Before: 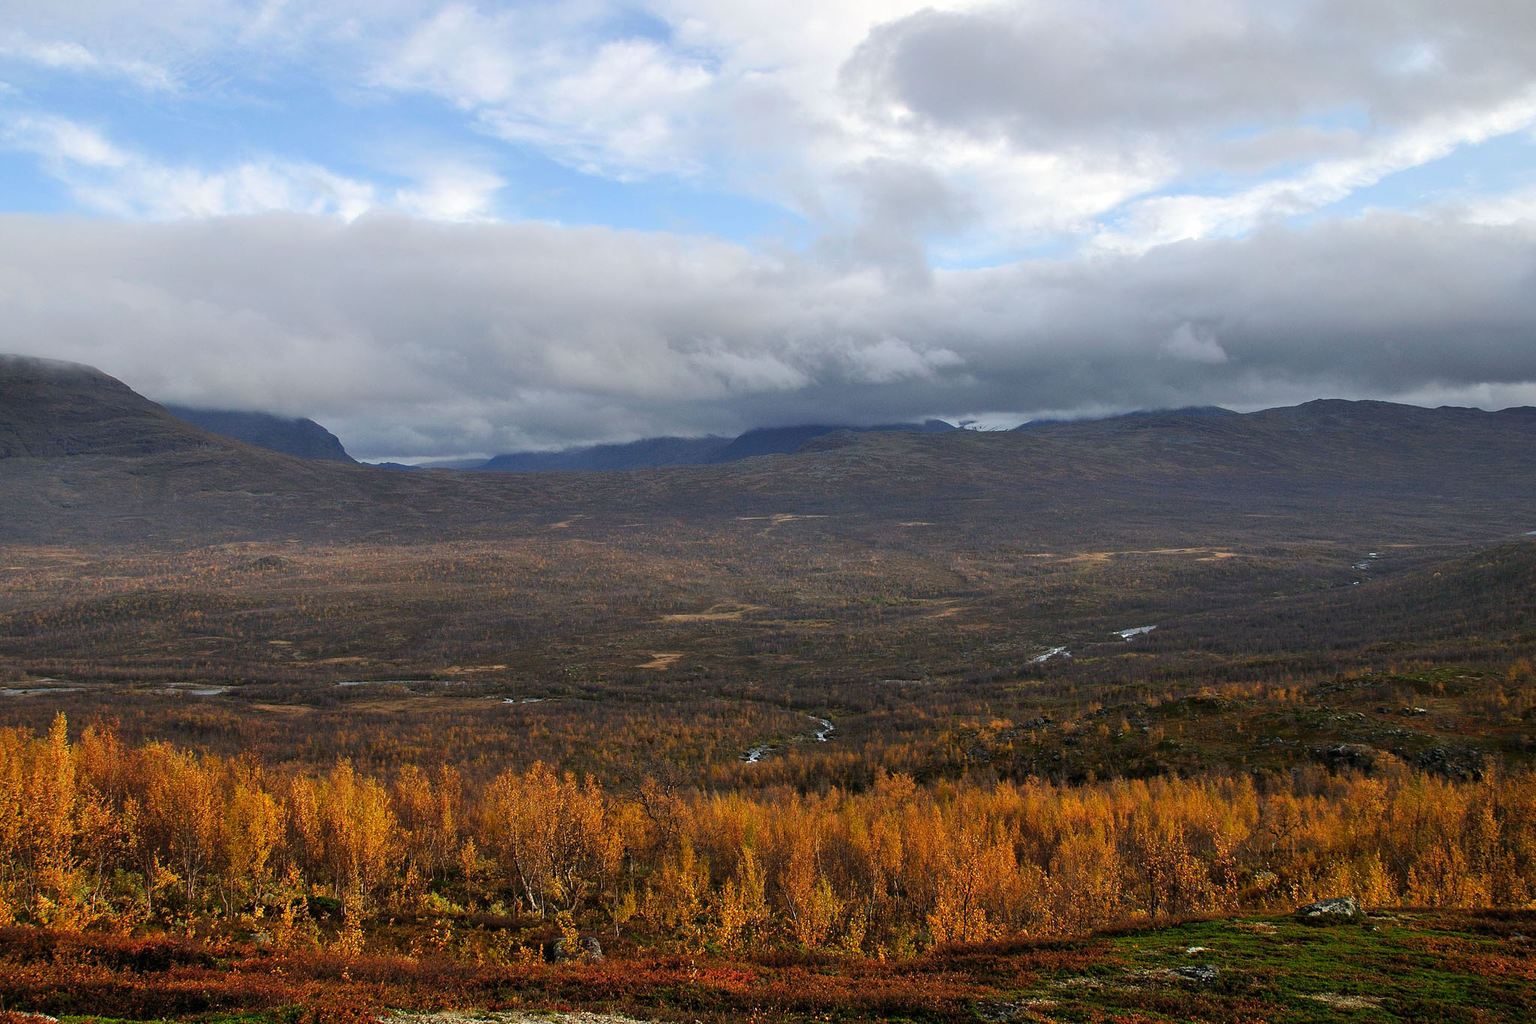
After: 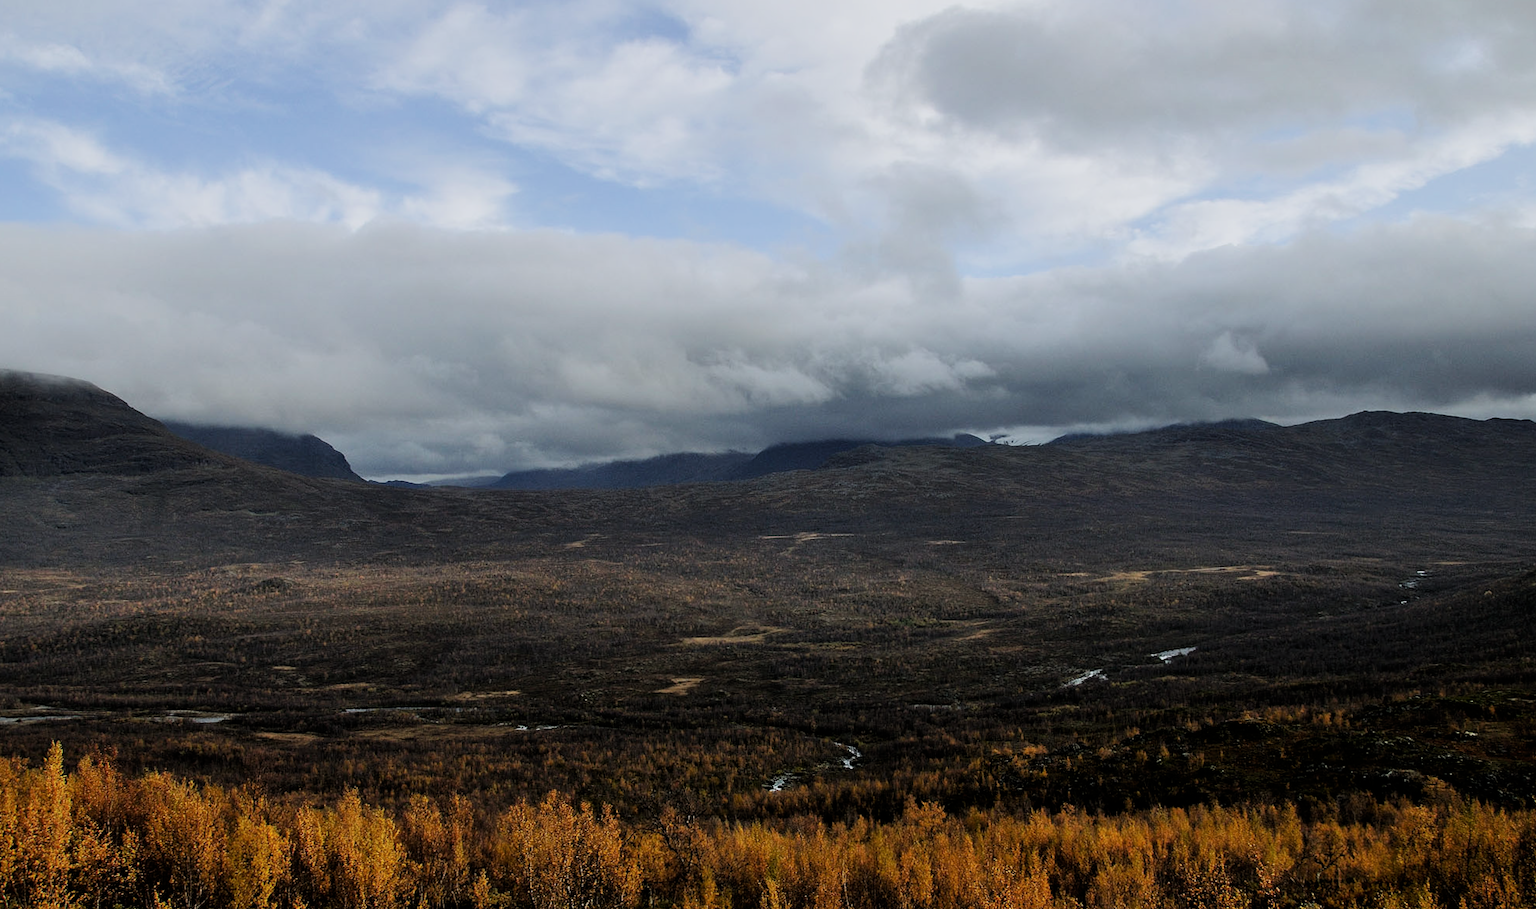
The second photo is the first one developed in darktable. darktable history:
white balance: red 0.974, blue 1.044
tone curve: curves: ch0 [(0, 0) (0.8, 0.757) (1, 1)], color space Lab, linked channels, preserve colors none
rgb curve: curves: ch2 [(0, 0) (0.567, 0.512) (1, 1)], mode RGB, independent channels
exposure: black level correction 0.002, compensate highlight preservation false
crop and rotate: angle 0.2°, left 0.275%, right 3.127%, bottom 14.18%
filmic rgb: black relative exposure -5 EV, hardness 2.88, contrast 1.4, highlights saturation mix -30%
